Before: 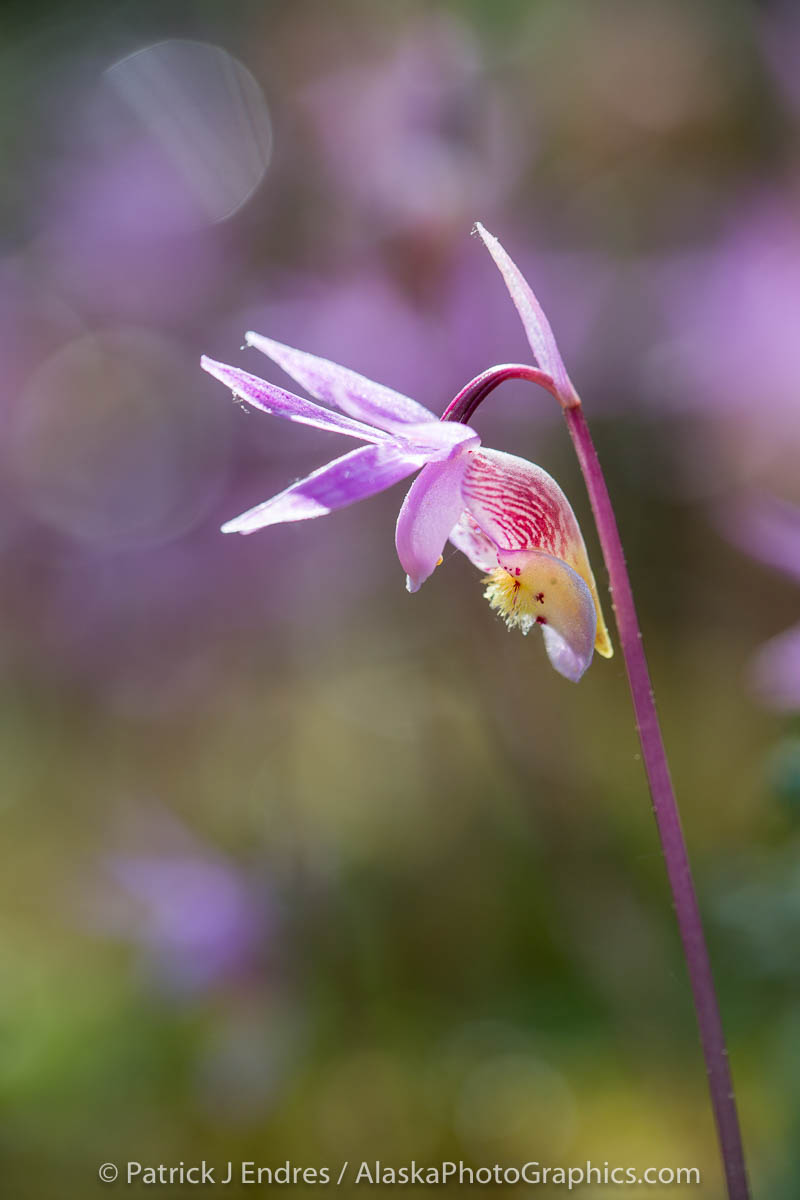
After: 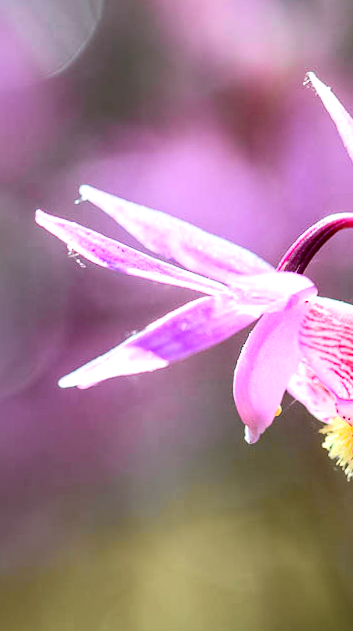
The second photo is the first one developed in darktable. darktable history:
rotate and perspective: rotation -1°, crop left 0.011, crop right 0.989, crop top 0.025, crop bottom 0.975
crop: left 20.248%, top 10.86%, right 35.675%, bottom 34.321%
tone curve: curves: ch0 [(0, 0.013) (0.104, 0.103) (0.258, 0.267) (0.448, 0.489) (0.709, 0.794) (0.895, 0.915) (0.994, 0.971)]; ch1 [(0, 0) (0.335, 0.298) (0.446, 0.416) (0.488, 0.488) (0.515, 0.504) (0.581, 0.615) (0.635, 0.661) (1, 1)]; ch2 [(0, 0) (0.314, 0.306) (0.436, 0.447) (0.502, 0.5) (0.538, 0.541) (0.568, 0.603) (0.641, 0.635) (0.717, 0.701) (1, 1)], color space Lab, independent channels, preserve colors none
tone equalizer: -8 EV 0.001 EV, -7 EV -0.002 EV, -6 EV 0.002 EV, -5 EV -0.03 EV, -4 EV -0.116 EV, -3 EV -0.169 EV, -2 EV 0.24 EV, -1 EV 0.702 EV, +0 EV 0.493 EV
haze removal: compatibility mode true, adaptive false
